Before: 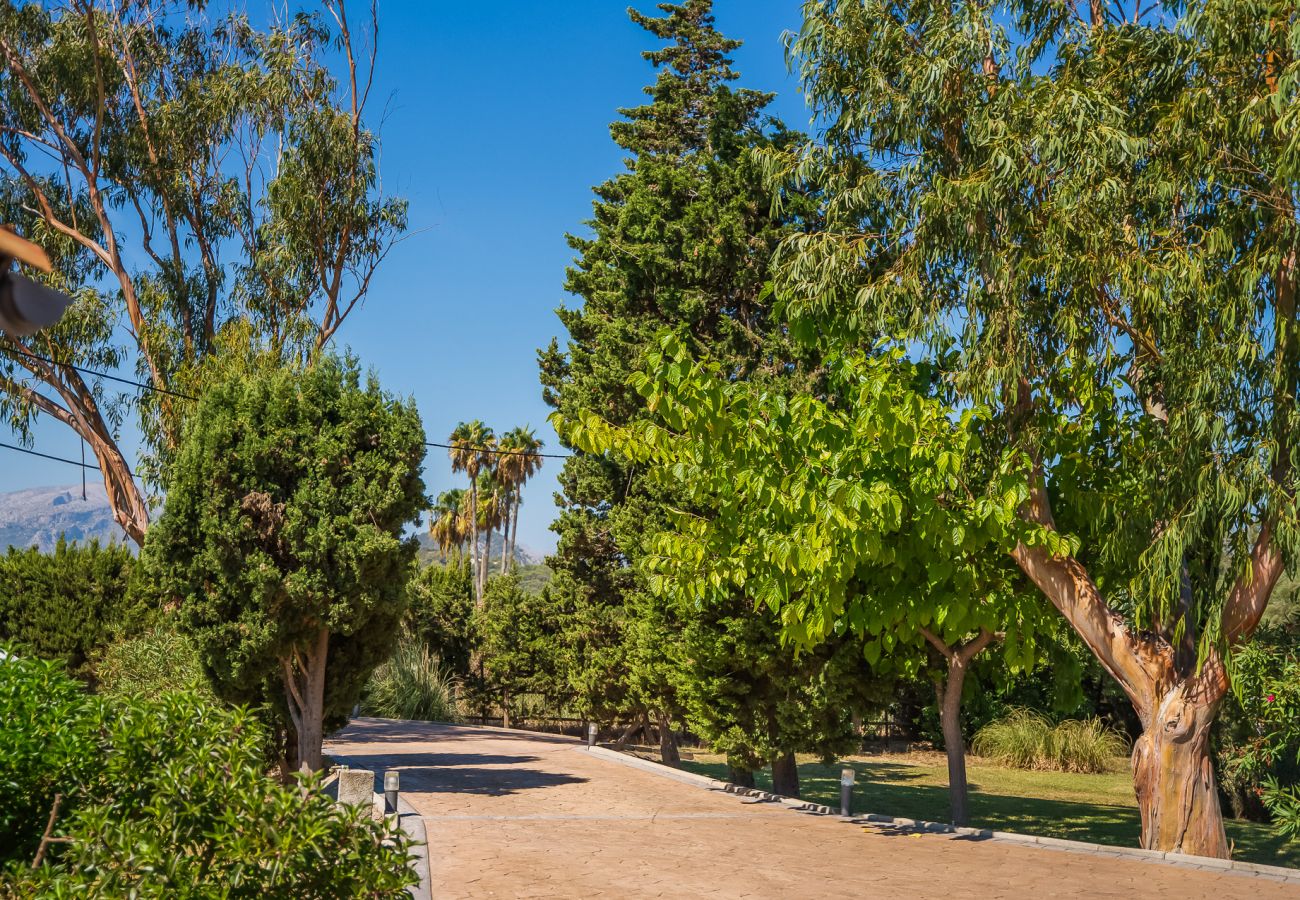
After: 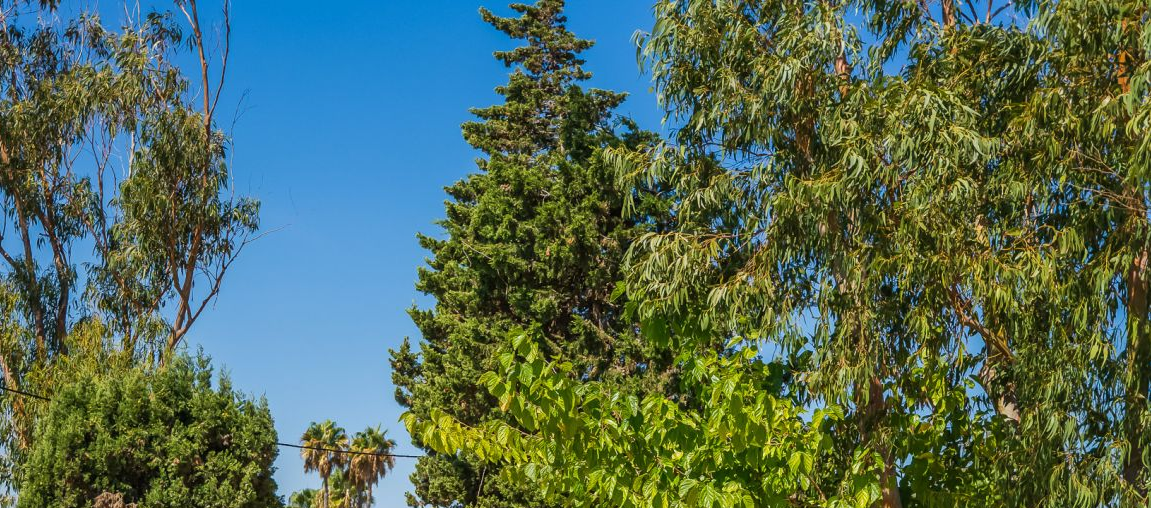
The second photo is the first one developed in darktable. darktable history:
tone equalizer: on, module defaults
crop and rotate: left 11.423%, bottom 43.486%
